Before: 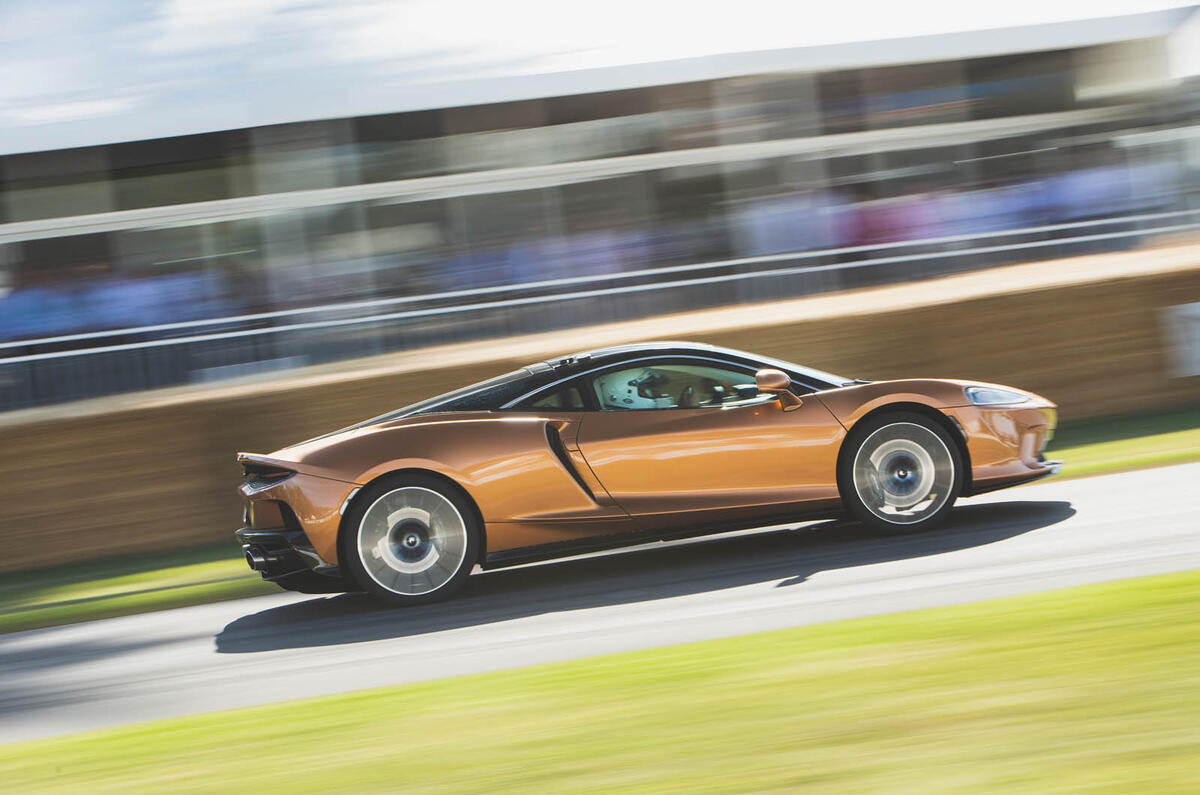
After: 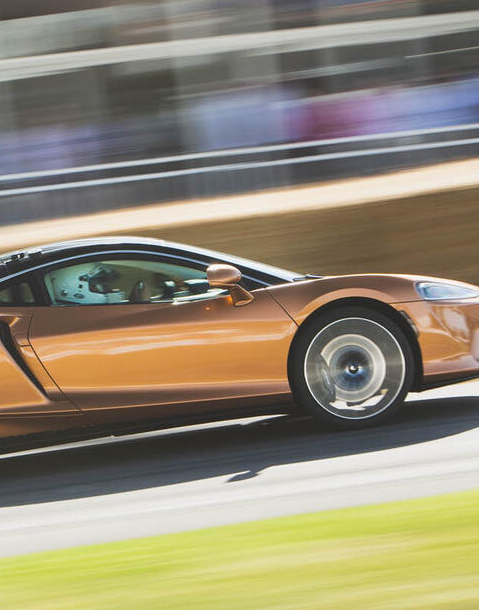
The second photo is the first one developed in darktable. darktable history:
crop: left 45.752%, top 13.291%, right 14.248%, bottom 9.866%
